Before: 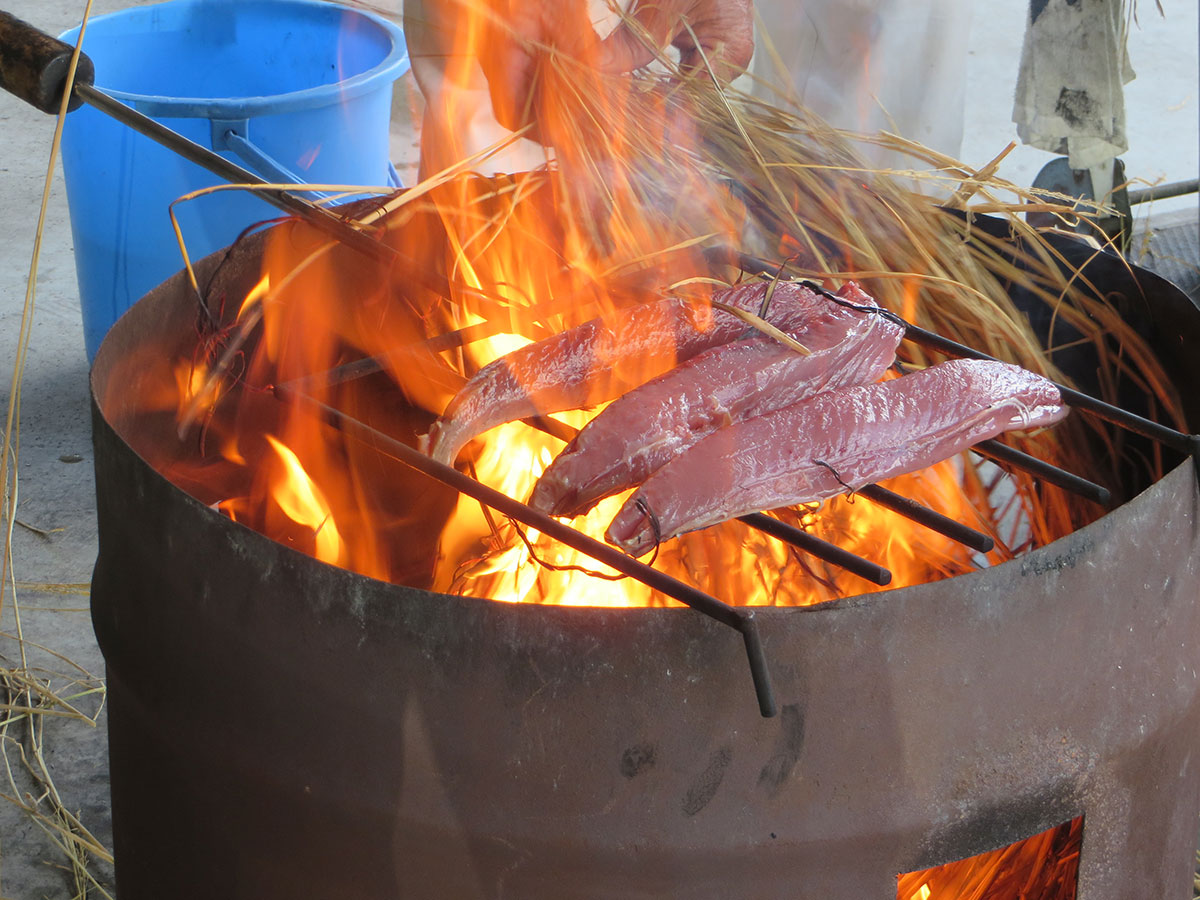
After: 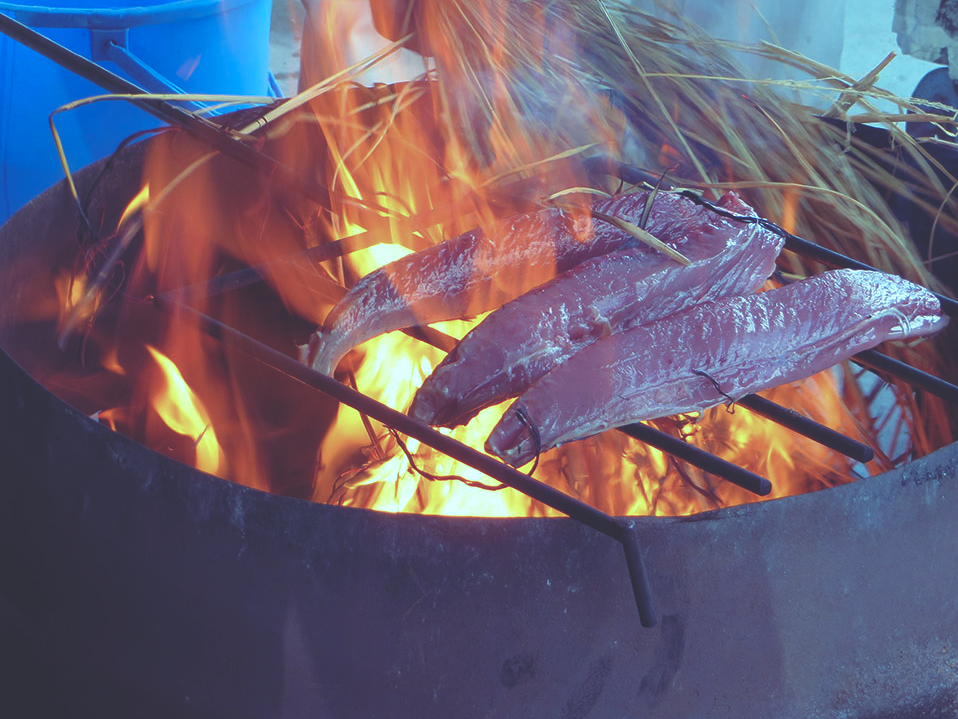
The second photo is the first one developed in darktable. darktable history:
crop and rotate: left 10.071%, top 10.071%, right 10.02%, bottom 10.02%
white balance: red 0.967, blue 1.049
rgb curve: curves: ch0 [(0, 0.186) (0.314, 0.284) (0.576, 0.466) (0.805, 0.691) (0.936, 0.886)]; ch1 [(0, 0.186) (0.314, 0.284) (0.581, 0.534) (0.771, 0.746) (0.936, 0.958)]; ch2 [(0, 0.216) (0.275, 0.39) (1, 1)], mode RGB, independent channels, compensate middle gray true, preserve colors none
